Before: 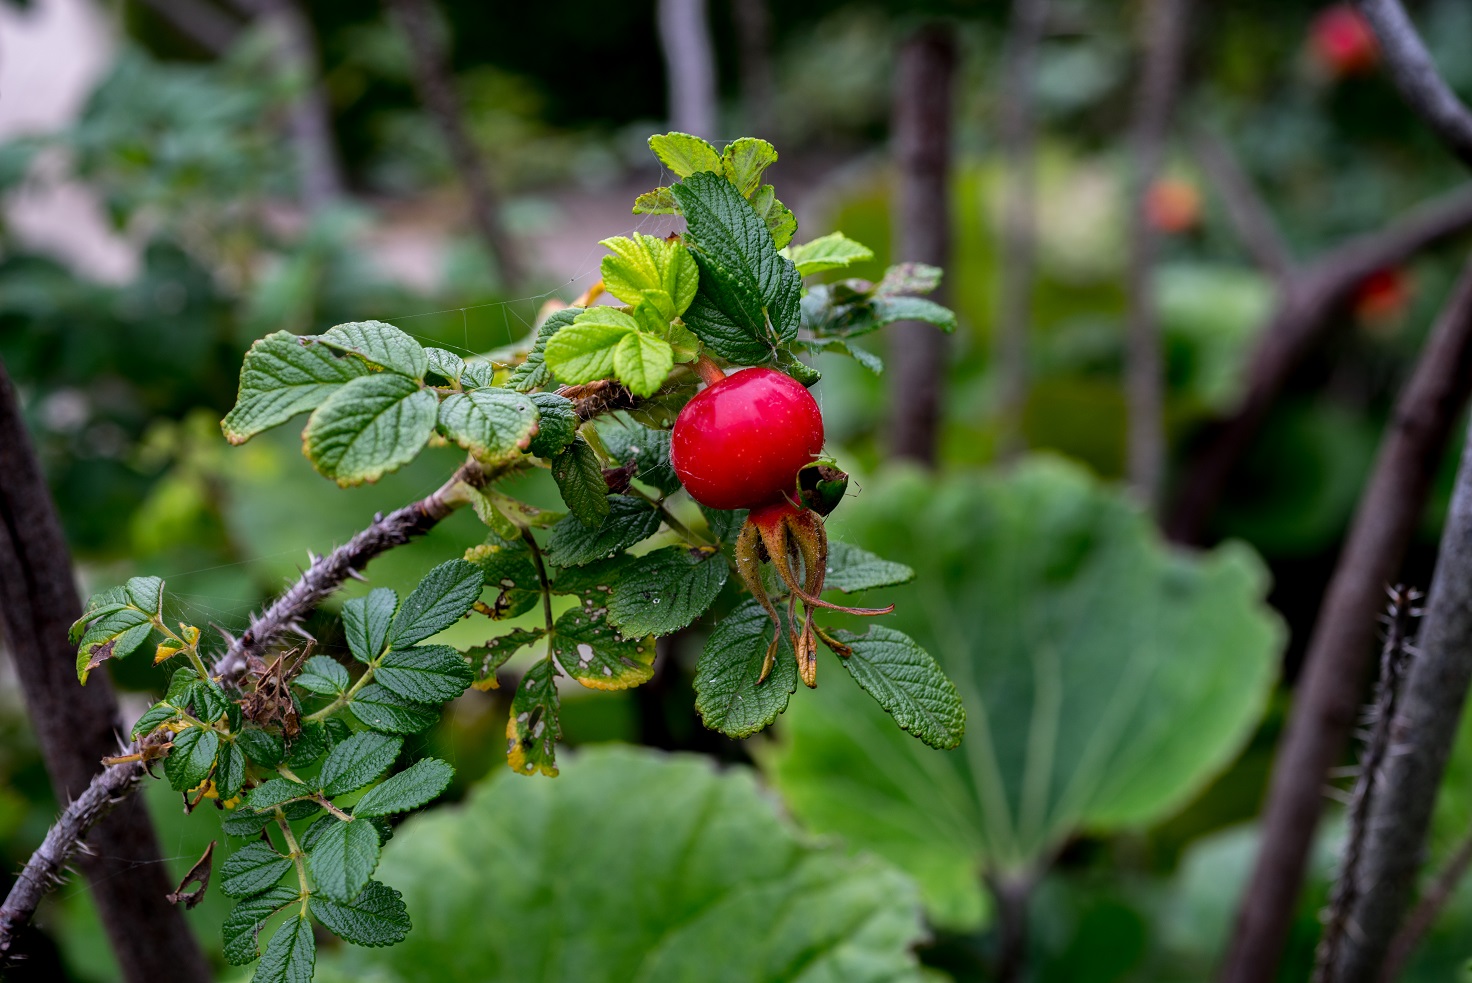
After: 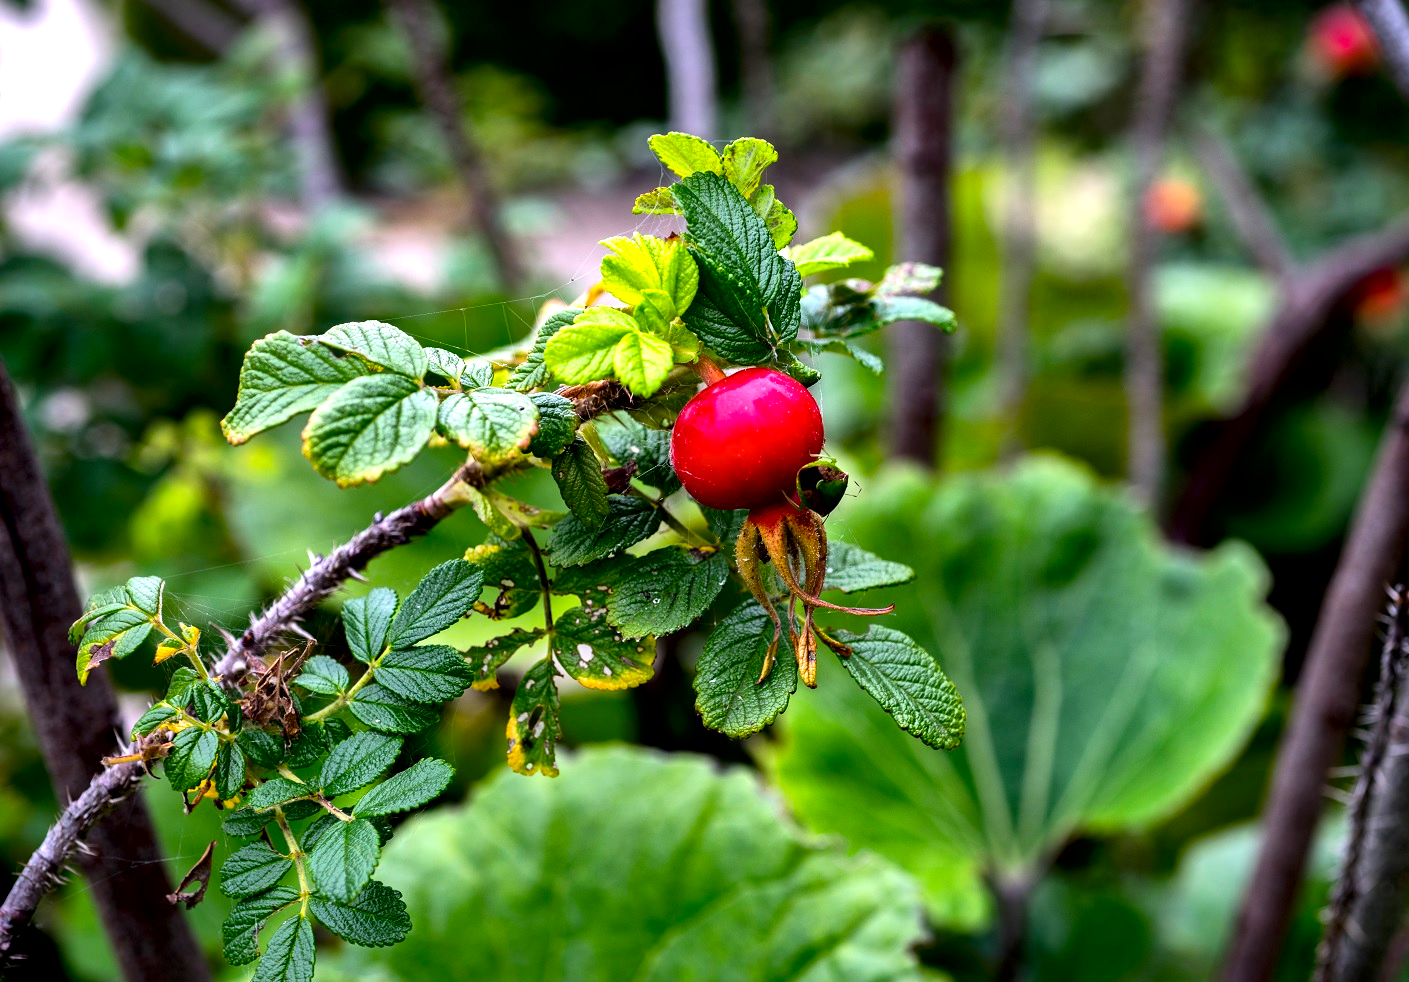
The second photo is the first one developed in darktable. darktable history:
crop: right 4.255%, bottom 0.037%
tone equalizer: edges refinement/feathering 500, mask exposure compensation -1.24 EV, preserve details no
color balance rgb: perceptual saturation grading › global saturation 6.717%, perceptual saturation grading › shadows 4.222%, perceptual brilliance grading › global brilliance 25.024%, global vibrance 20%
local contrast: mode bilateral grid, contrast 25, coarseness 61, detail 151%, midtone range 0.2
